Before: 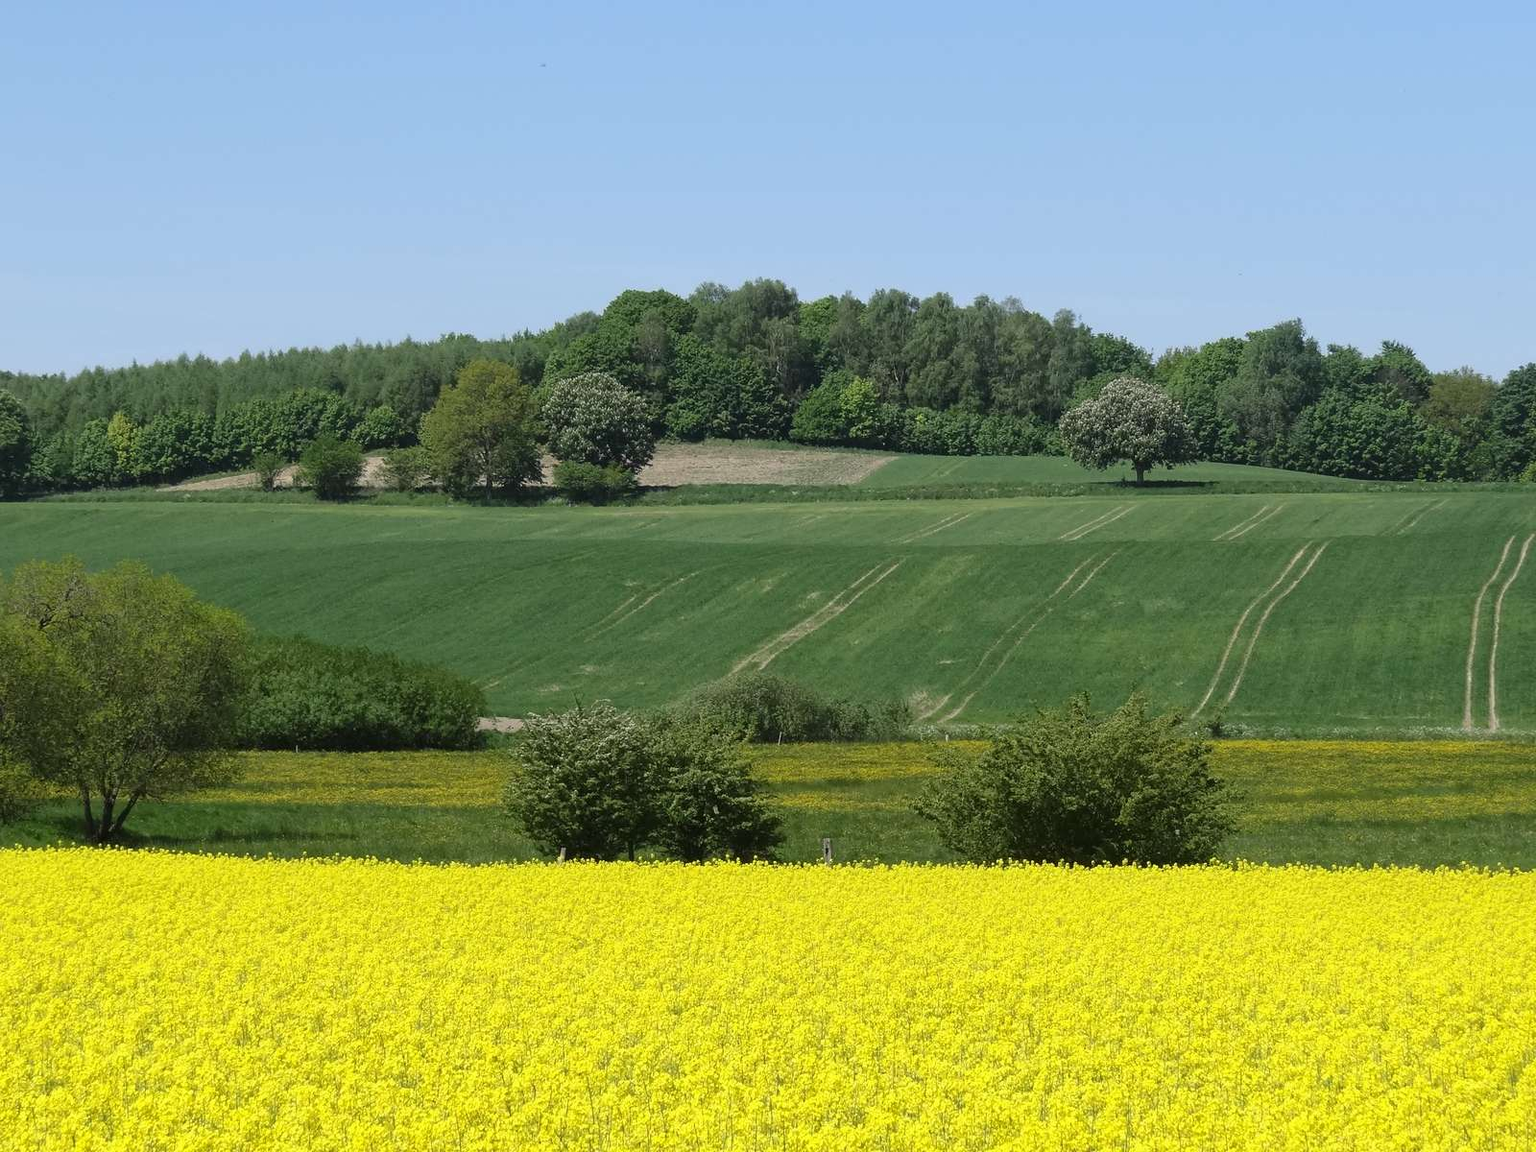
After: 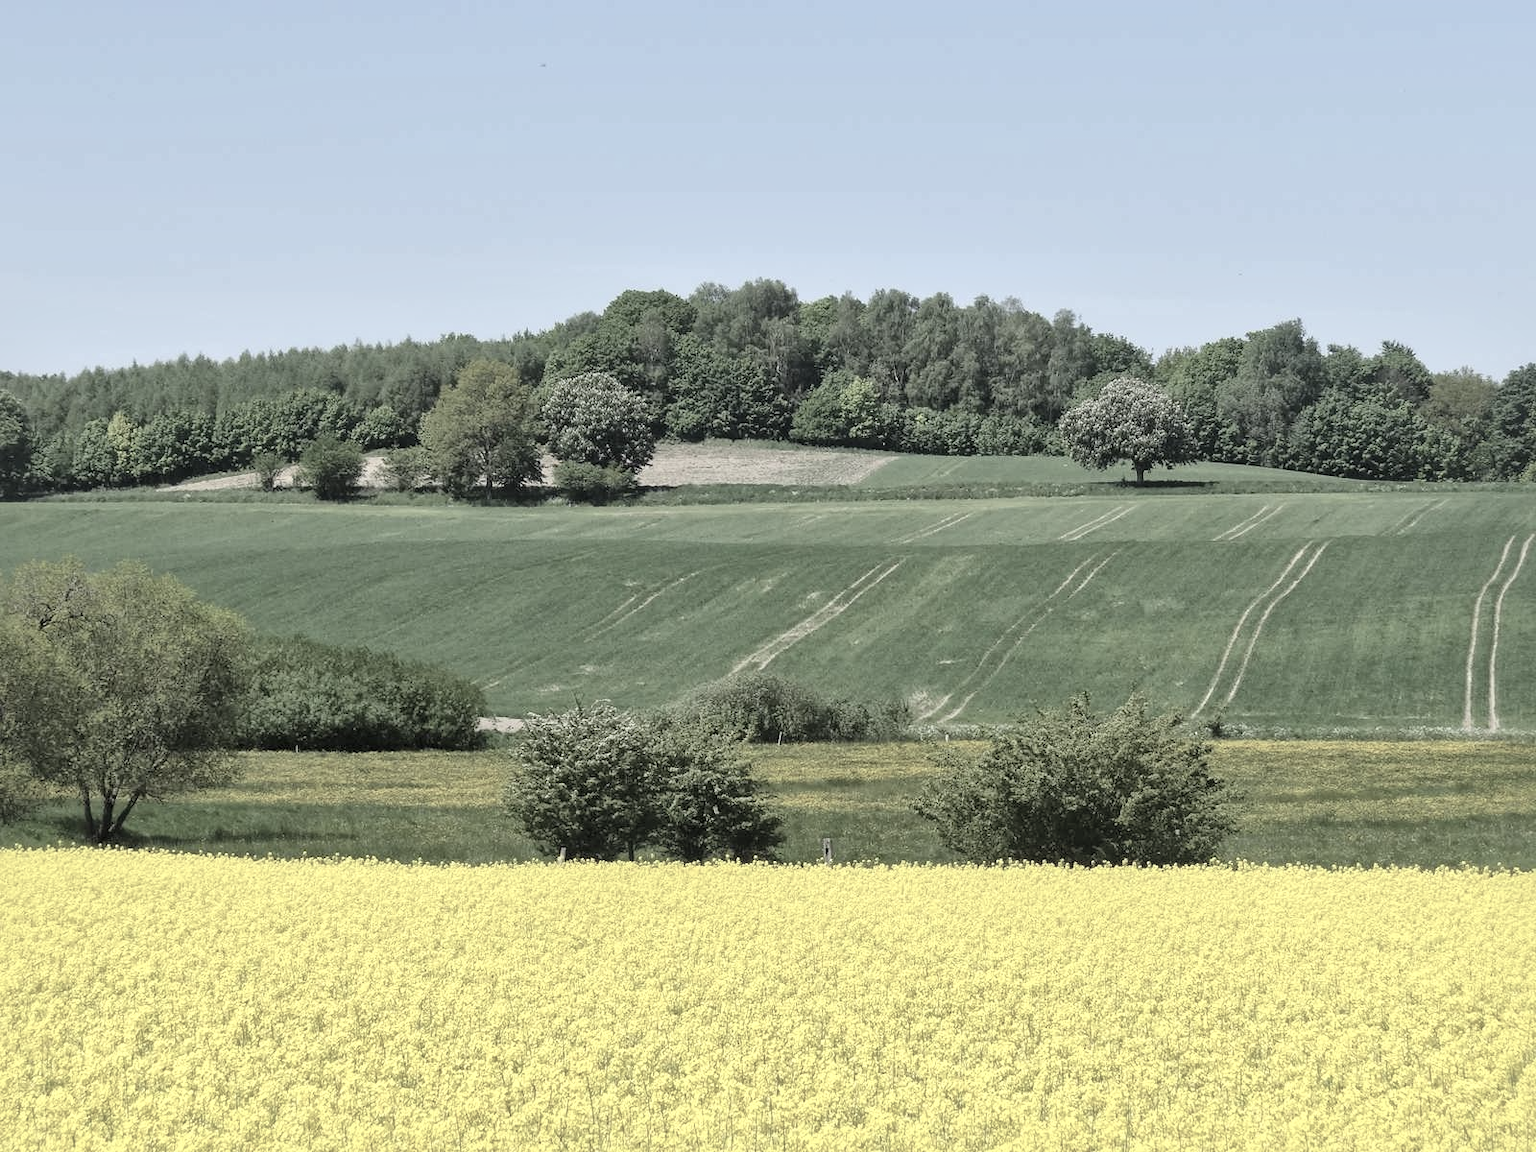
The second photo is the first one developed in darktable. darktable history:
local contrast: mode bilateral grid, contrast 50, coarseness 50, detail 150%, midtone range 0.2
contrast brightness saturation: brightness 0.188, saturation -0.509
